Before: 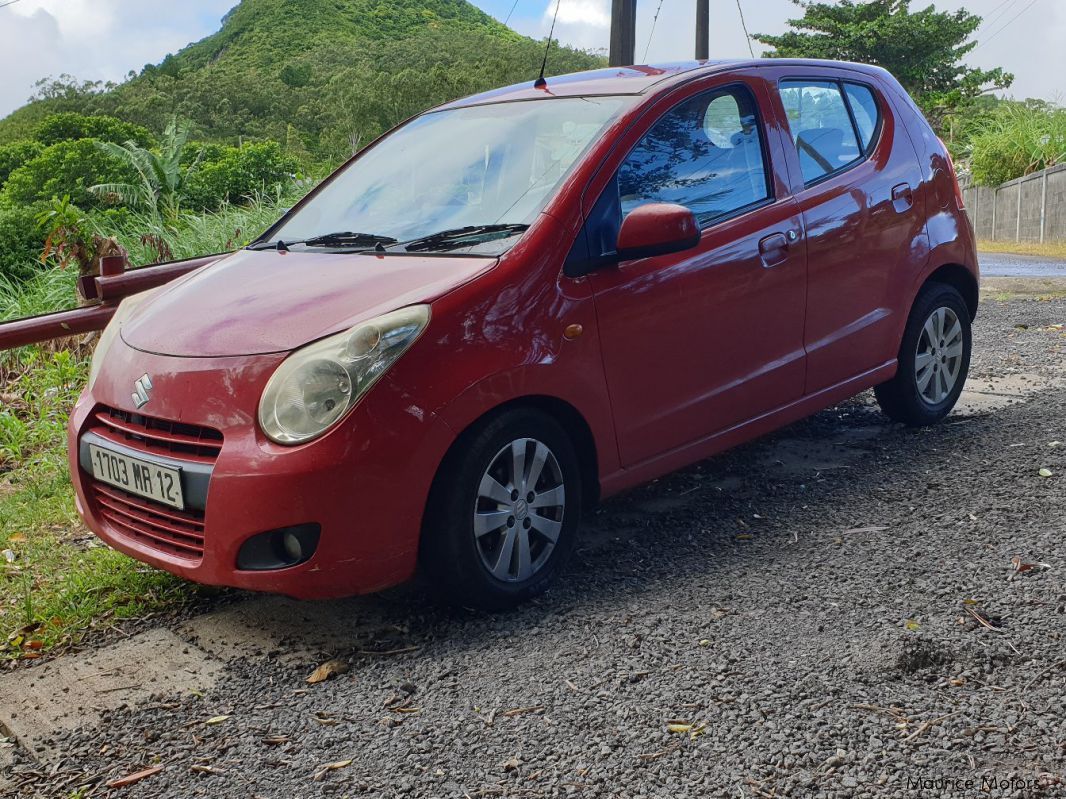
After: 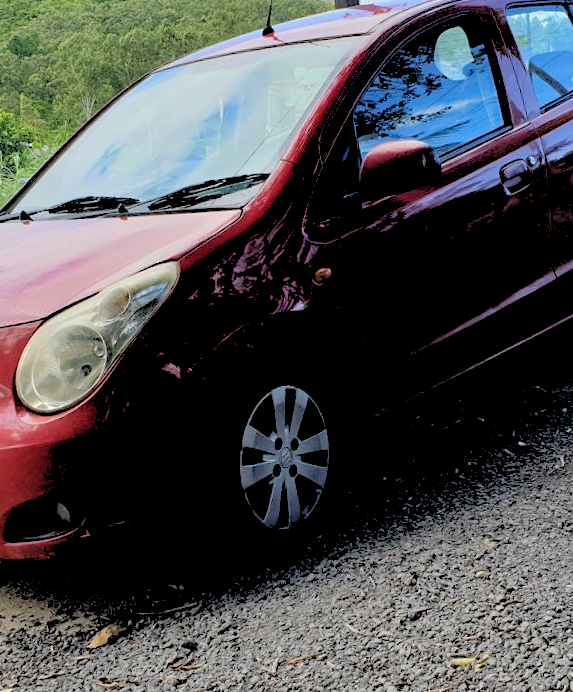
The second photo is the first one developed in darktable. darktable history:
crop: left 21.674%, right 22.086%
haze removal: compatibility mode true, adaptive false
rotate and perspective: rotation -5°, crop left 0.05, crop right 0.952, crop top 0.11, crop bottom 0.89
rgb levels: levels [[0.027, 0.429, 0.996], [0, 0.5, 1], [0, 0.5, 1]]
